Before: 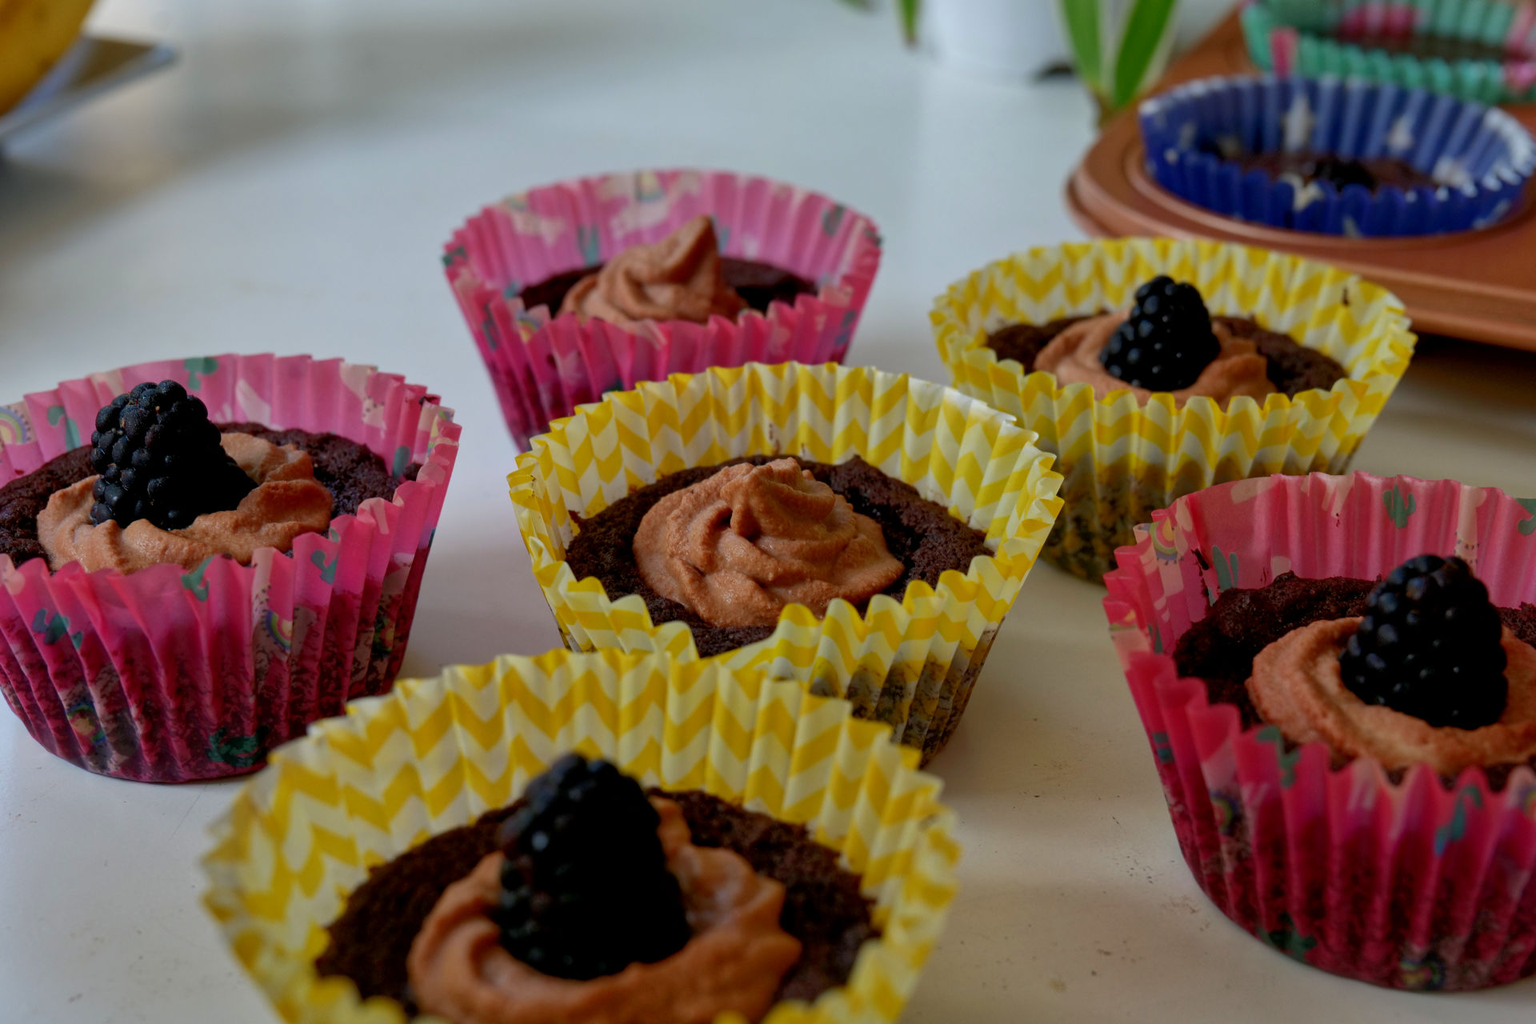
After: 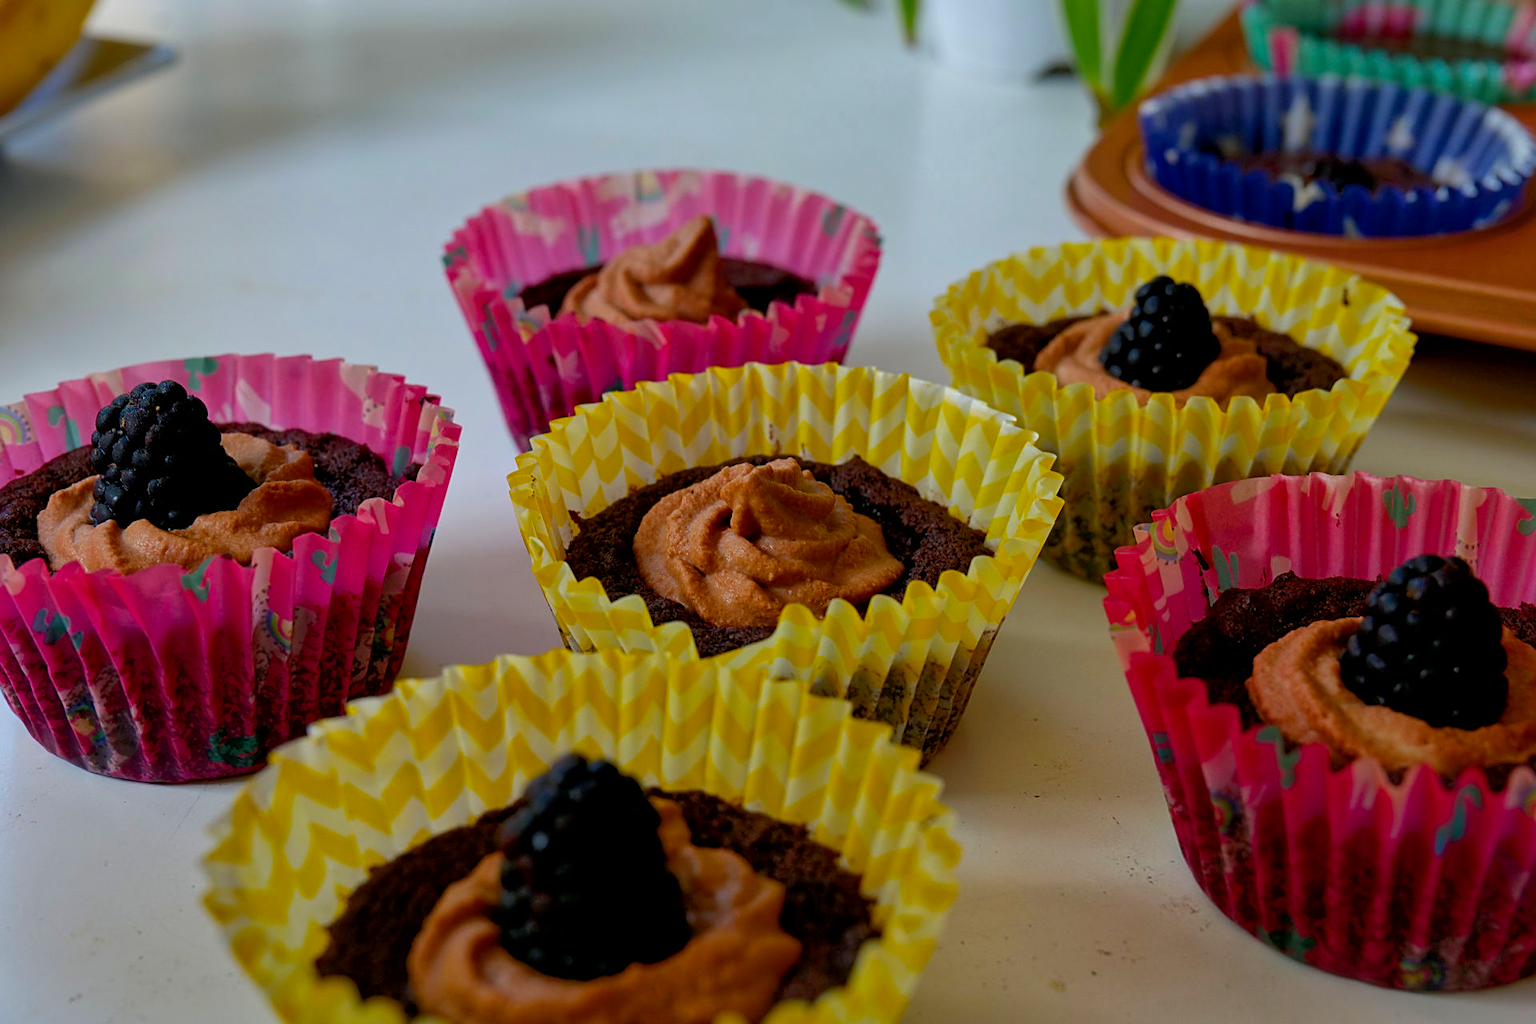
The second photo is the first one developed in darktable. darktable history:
sharpen: on, module defaults
color balance rgb: perceptual saturation grading › global saturation 34.05%, global vibrance 5.56%
